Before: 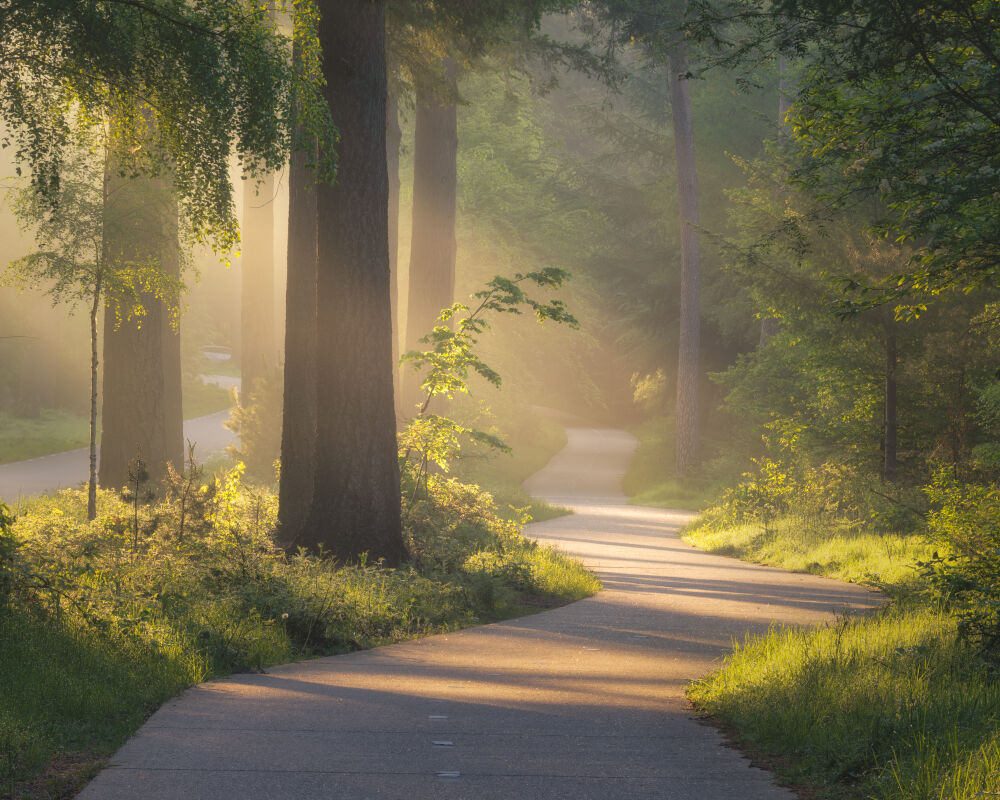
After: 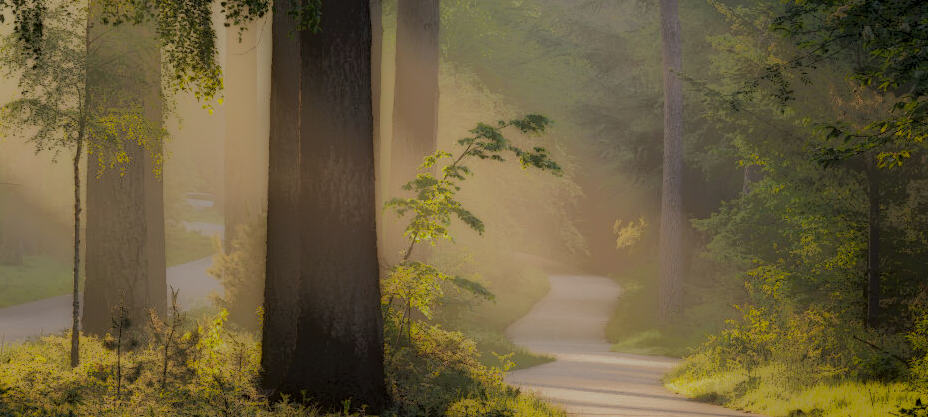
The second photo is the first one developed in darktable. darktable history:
filmic rgb: black relative exposure -7.65 EV, white relative exposure 4.56 EV, hardness 3.61
crop: left 1.744%, top 19.225%, right 5.069%, bottom 28.357%
local contrast: highlights 0%, shadows 198%, detail 164%, midtone range 0.001
